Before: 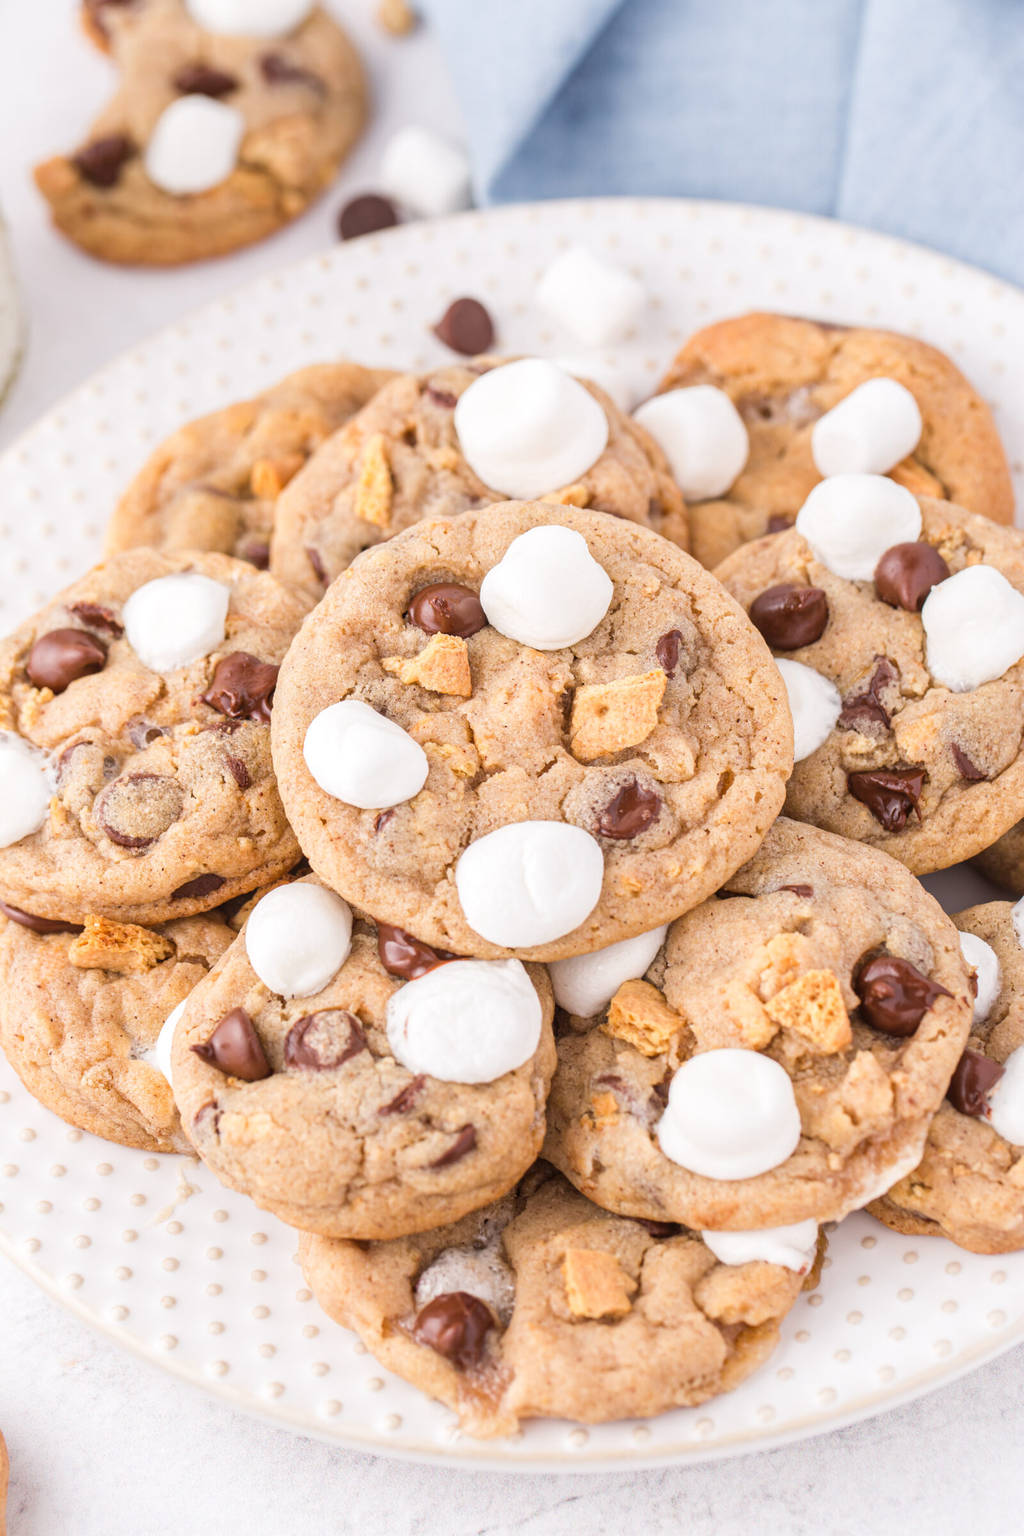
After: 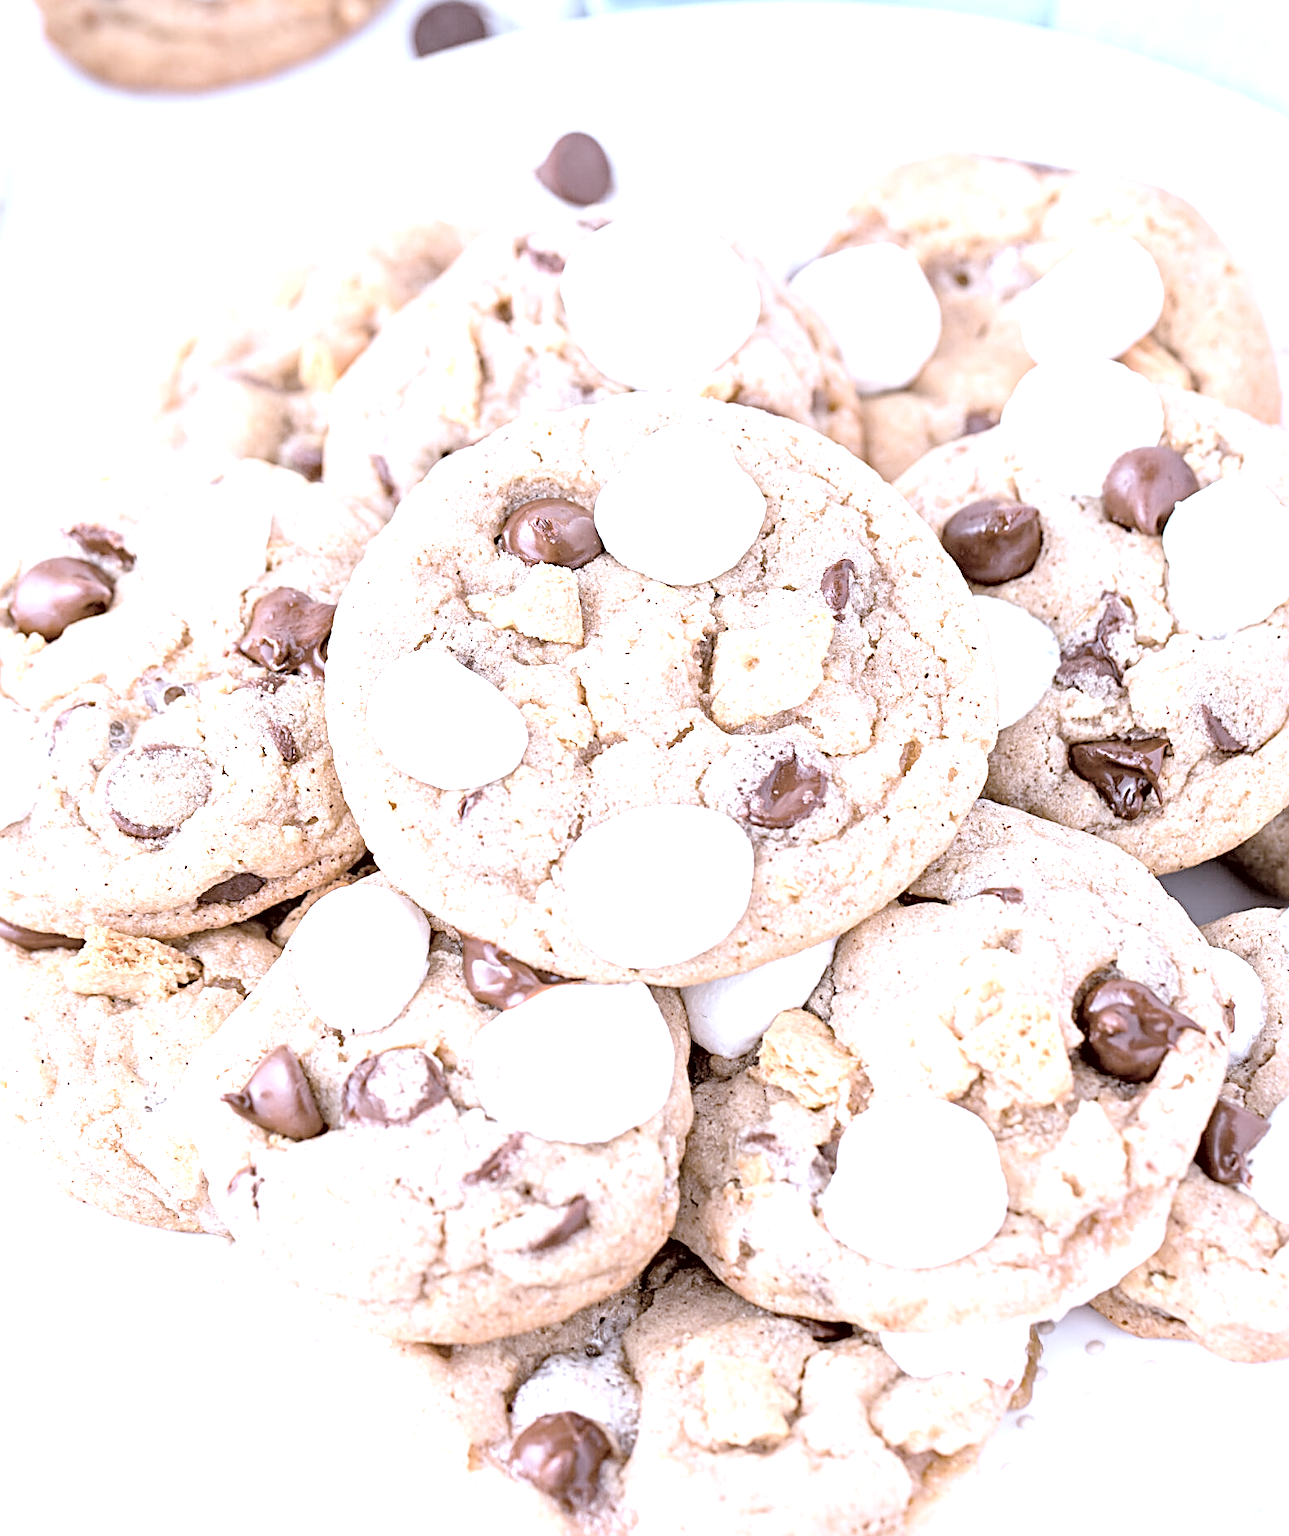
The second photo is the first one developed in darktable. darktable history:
sharpen: radius 2.603, amount 0.692
exposure: black level correction 0.012, exposure 0.704 EV, compensate highlight preservation false
crop and rotate: left 1.921%, top 12.779%, right 0.209%, bottom 9.514%
contrast brightness saturation: brightness 0.186, saturation -0.497
color correction: highlights a* -1.93, highlights b* -18.28
tone equalizer: -8 EV -0.388 EV, -7 EV -0.421 EV, -6 EV -0.331 EV, -5 EV -0.256 EV, -3 EV 0.23 EV, -2 EV 0.345 EV, -1 EV 0.387 EV, +0 EV 0.417 EV
haze removal: compatibility mode true, adaptive false
